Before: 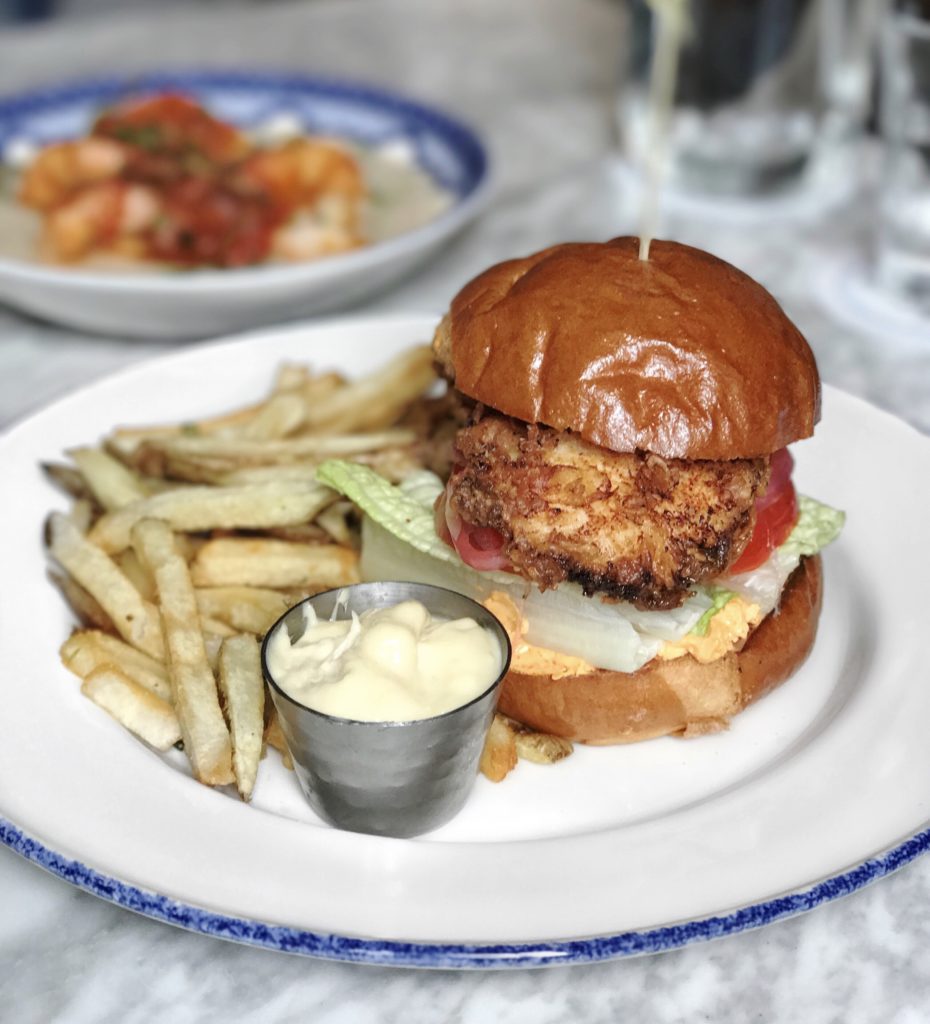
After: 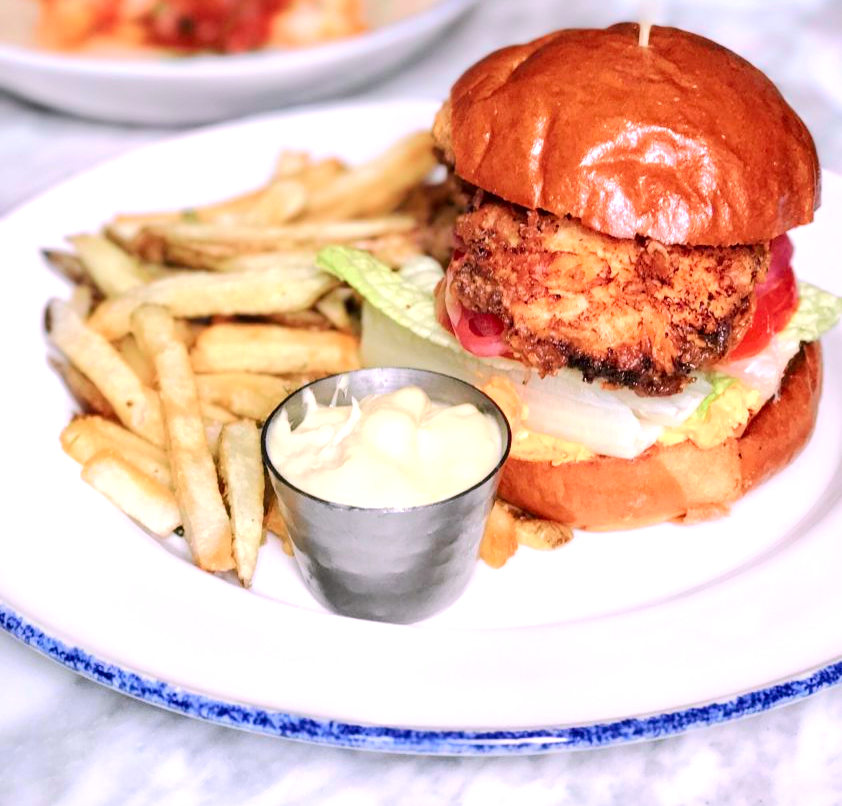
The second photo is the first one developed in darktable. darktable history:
crop: top 20.916%, right 9.437%, bottom 0.316%
exposure: exposure 0.376 EV, compensate highlight preservation false
tone equalizer: on, module defaults
tone curve: curves: ch0 [(0, 0.013) (0.054, 0.018) (0.205, 0.191) (0.289, 0.292) (0.39, 0.424) (0.493, 0.551) (0.666, 0.743) (0.795, 0.841) (1, 0.998)]; ch1 [(0, 0) (0.385, 0.343) (0.439, 0.415) (0.494, 0.495) (0.501, 0.501) (0.51, 0.509) (0.54, 0.552) (0.586, 0.614) (0.66, 0.706) (0.783, 0.804) (1, 1)]; ch2 [(0, 0) (0.32, 0.281) (0.403, 0.399) (0.441, 0.428) (0.47, 0.469) (0.498, 0.496) (0.524, 0.538) (0.566, 0.579) (0.633, 0.665) (0.7, 0.711) (1, 1)], color space Lab, independent channels, preserve colors none
white balance: red 1.05, blue 1.072
